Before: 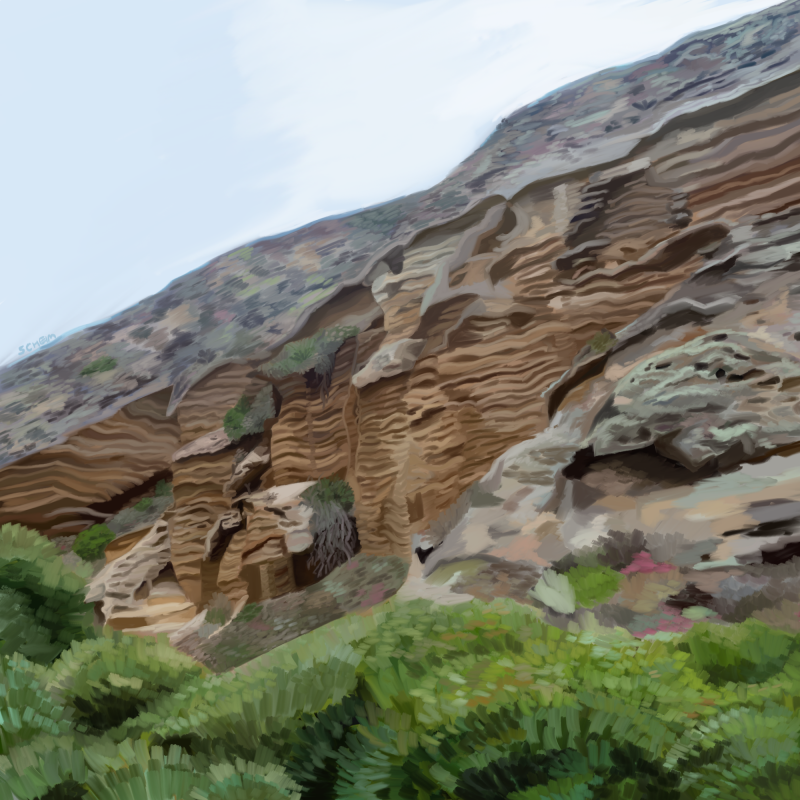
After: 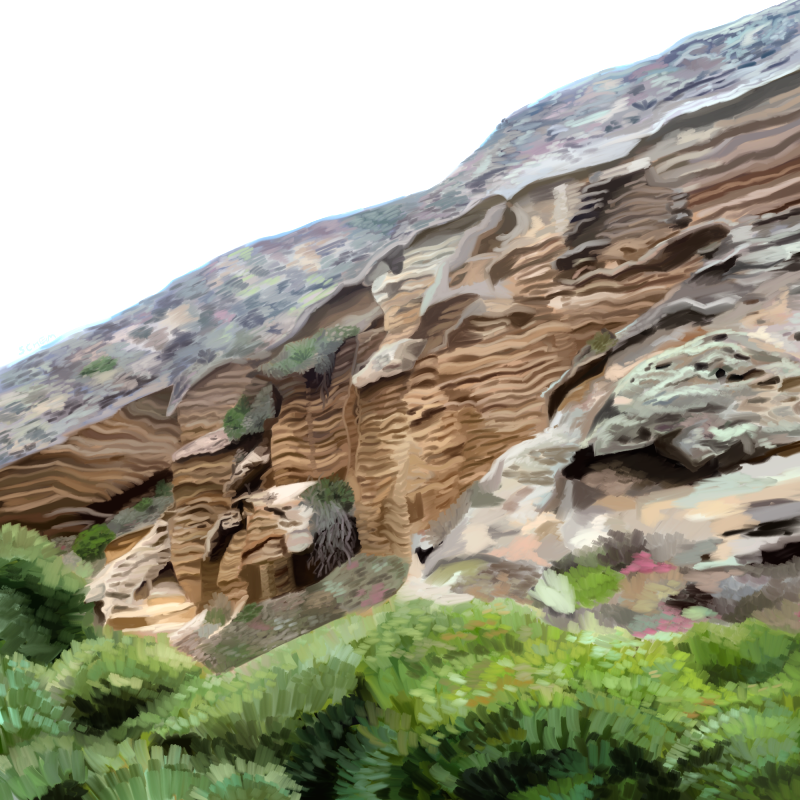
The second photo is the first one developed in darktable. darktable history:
tone equalizer: -8 EV -1.11 EV, -7 EV -1.04 EV, -6 EV -0.834 EV, -5 EV -0.563 EV, -3 EV 0.592 EV, -2 EV 0.89 EV, -1 EV 1 EV, +0 EV 1.08 EV, mask exposure compensation -0.497 EV
